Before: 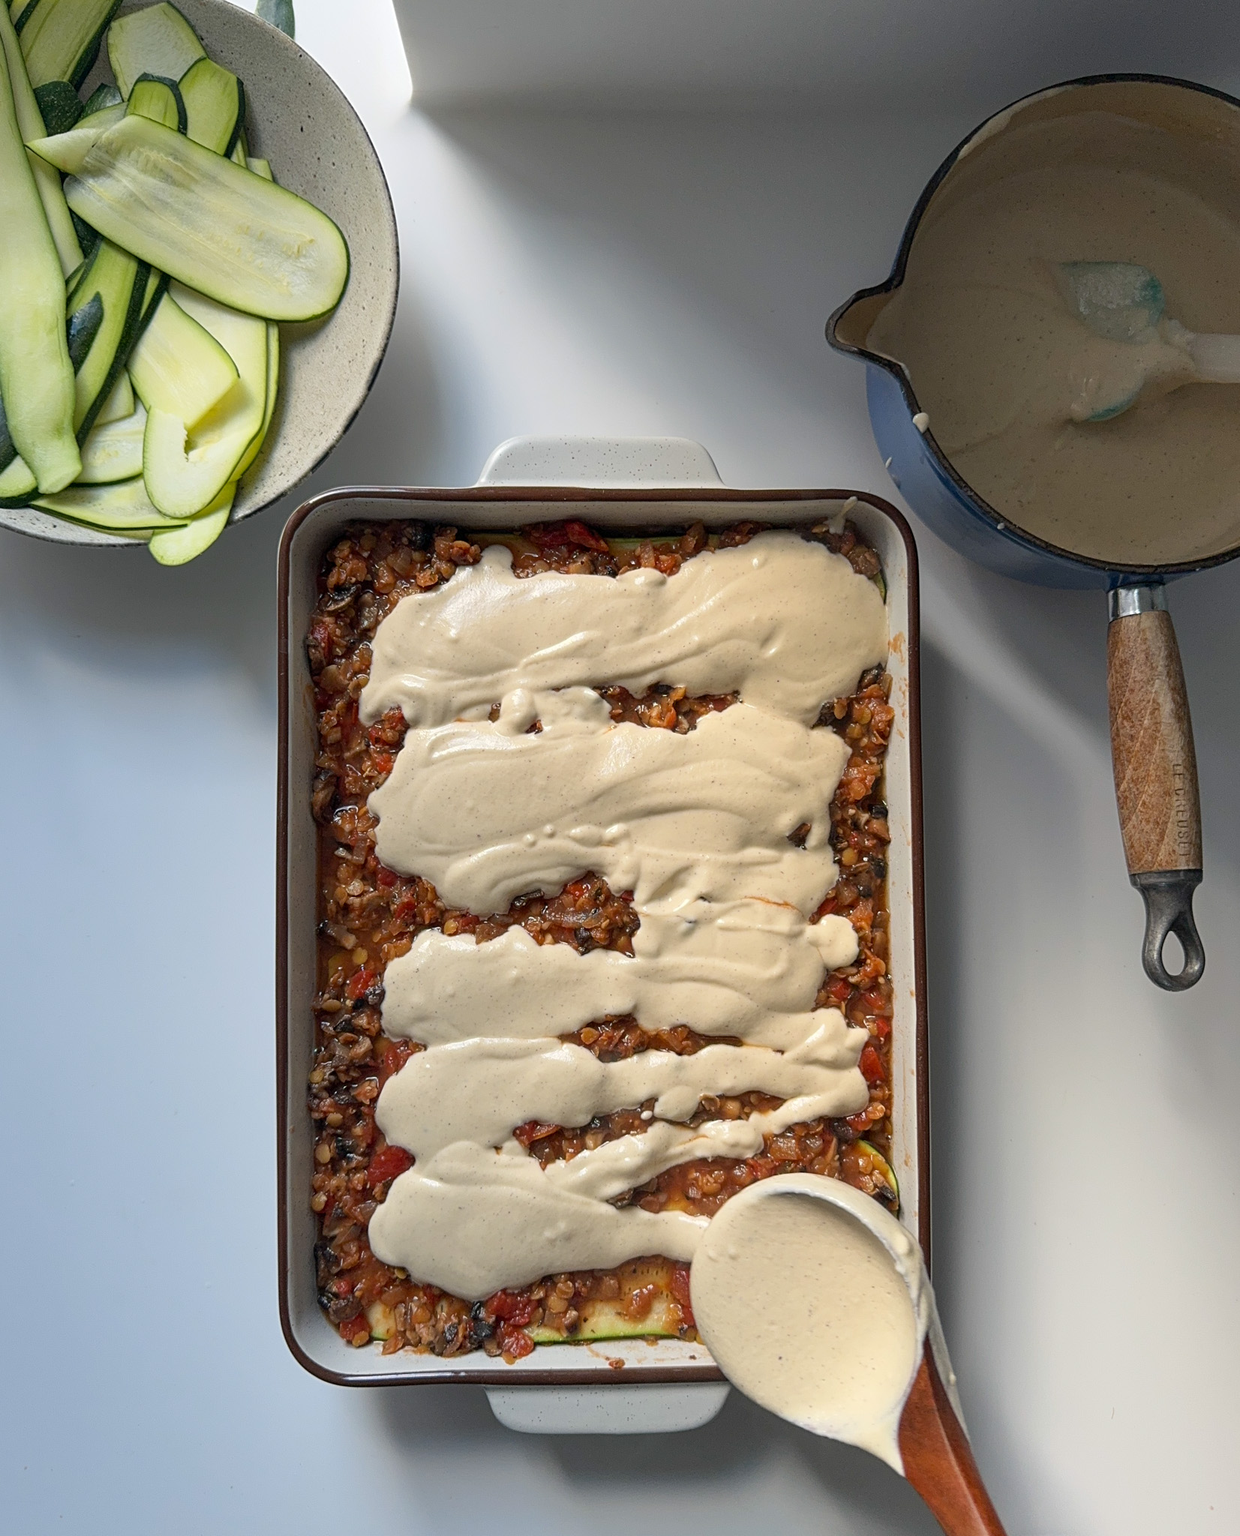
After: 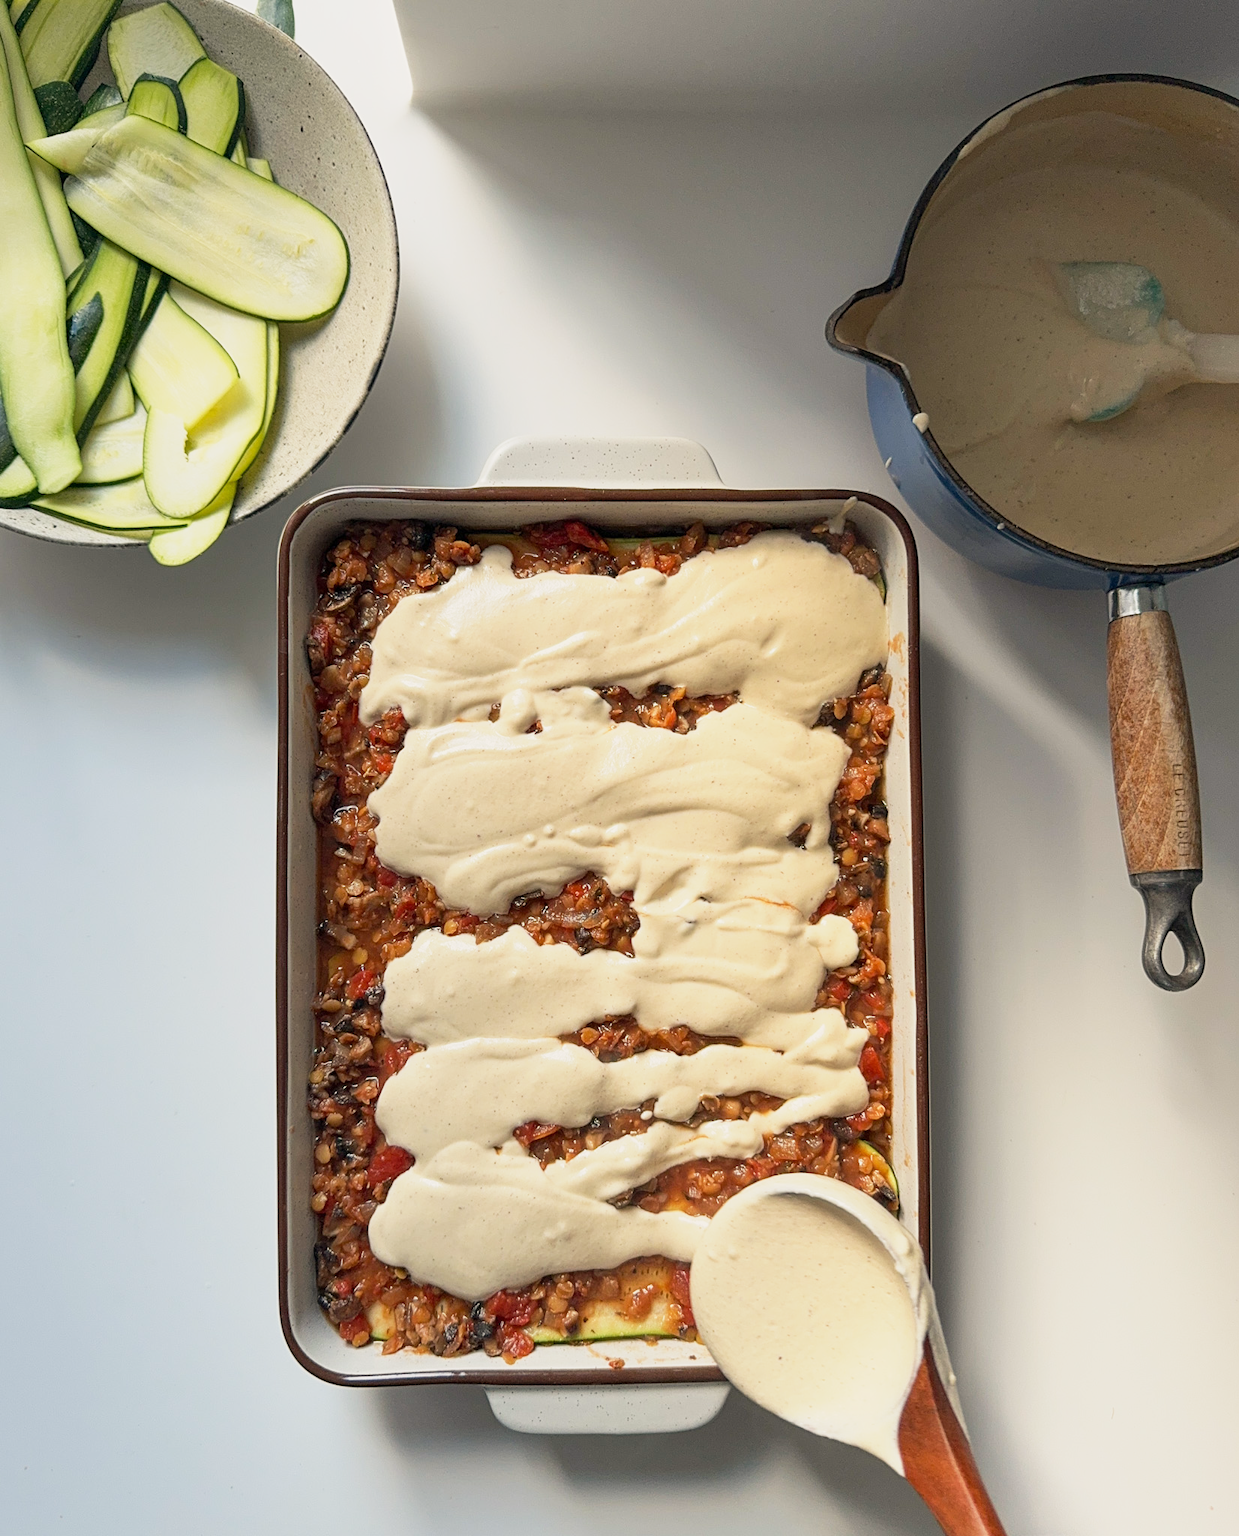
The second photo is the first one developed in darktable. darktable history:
white balance: red 1.045, blue 0.932
base curve: curves: ch0 [(0, 0) (0.088, 0.125) (0.176, 0.251) (0.354, 0.501) (0.613, 0.749) (1, 0.877)], preserve colors none
